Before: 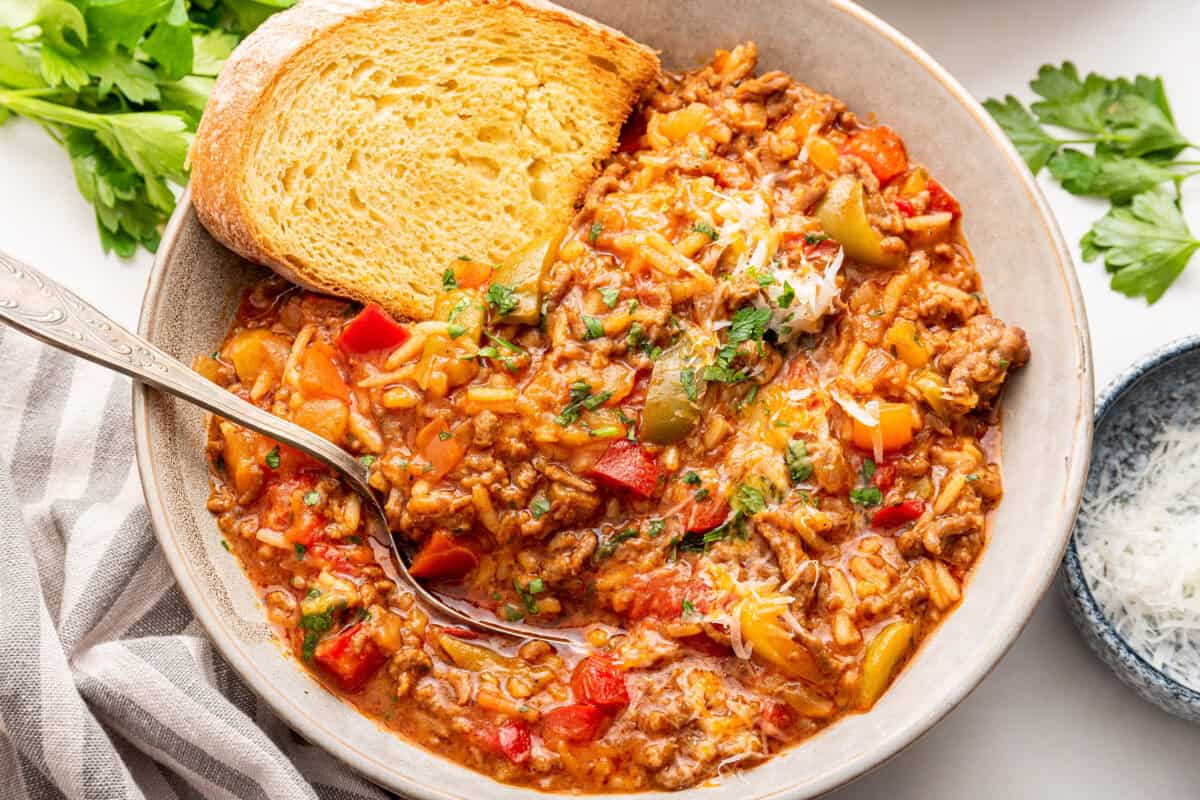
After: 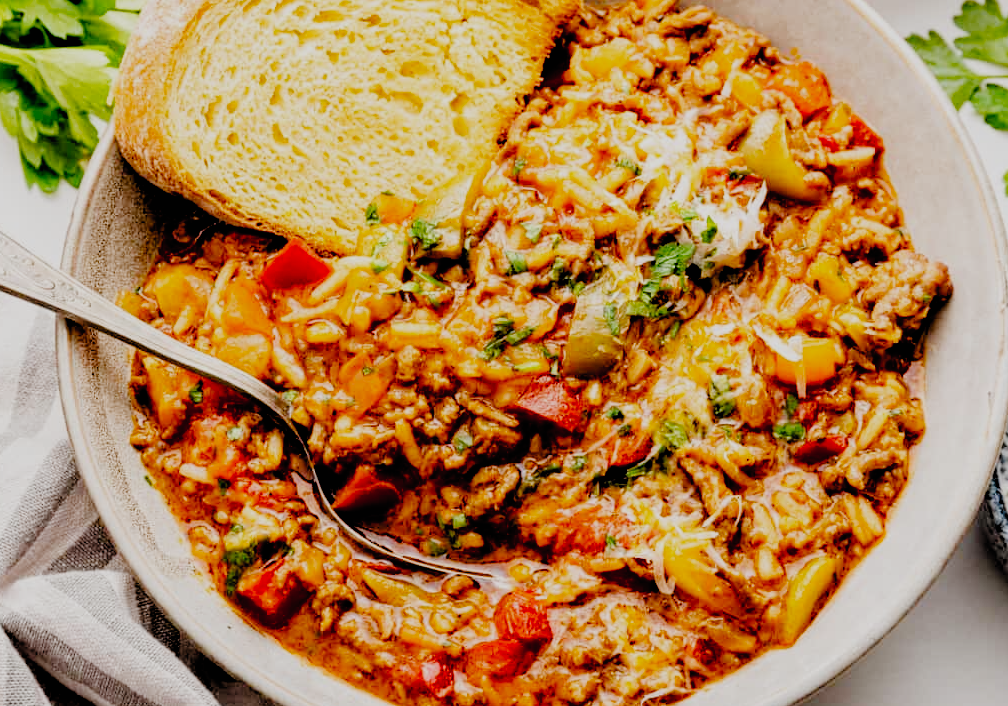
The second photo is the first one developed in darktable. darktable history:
crop: left 6.446%, top 8.188%, right 9.538%, bottom 3.548%
filmic rgb: black relative exposure -2.85 EV, white relative exposure 4.56 EV, hardness 1.77, contrast 1.25, preserve chrominance no, color science v5 (2021)
